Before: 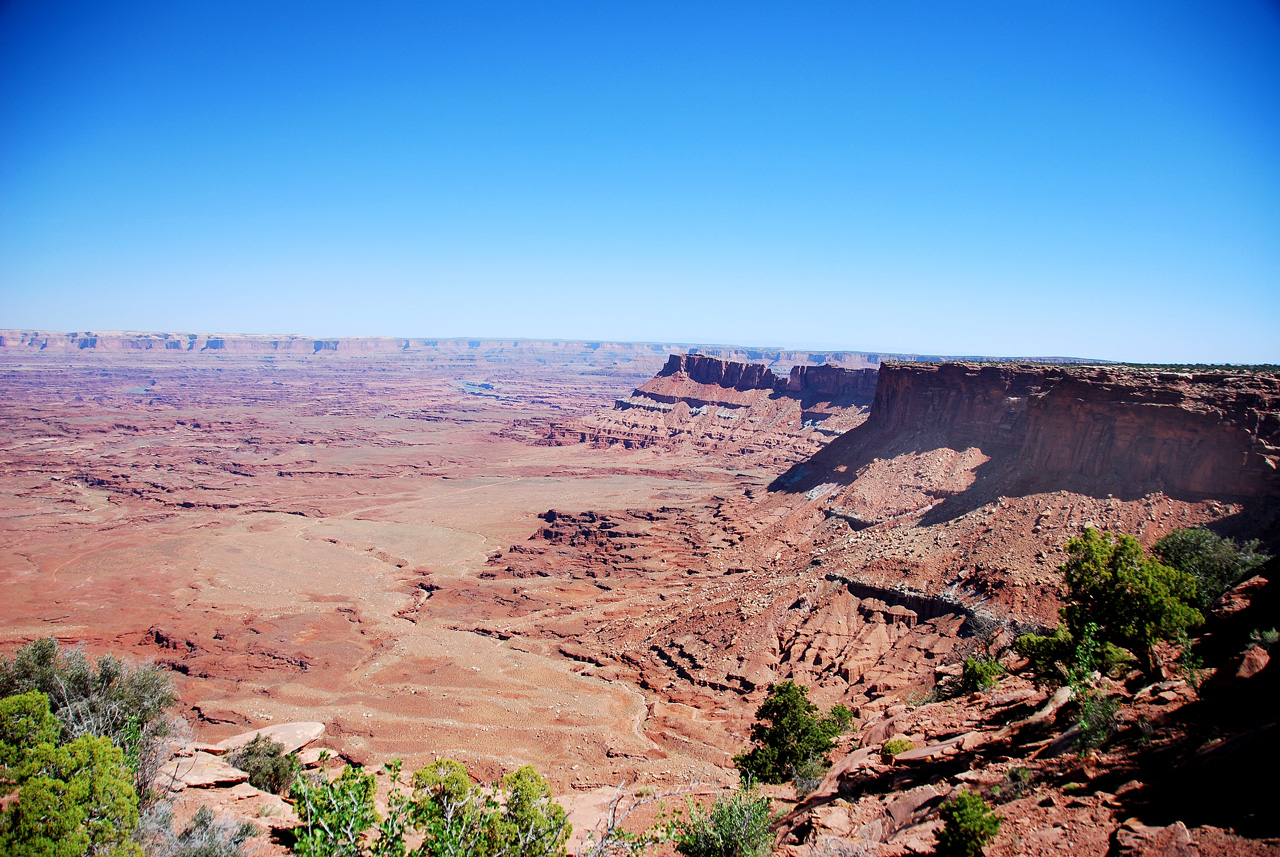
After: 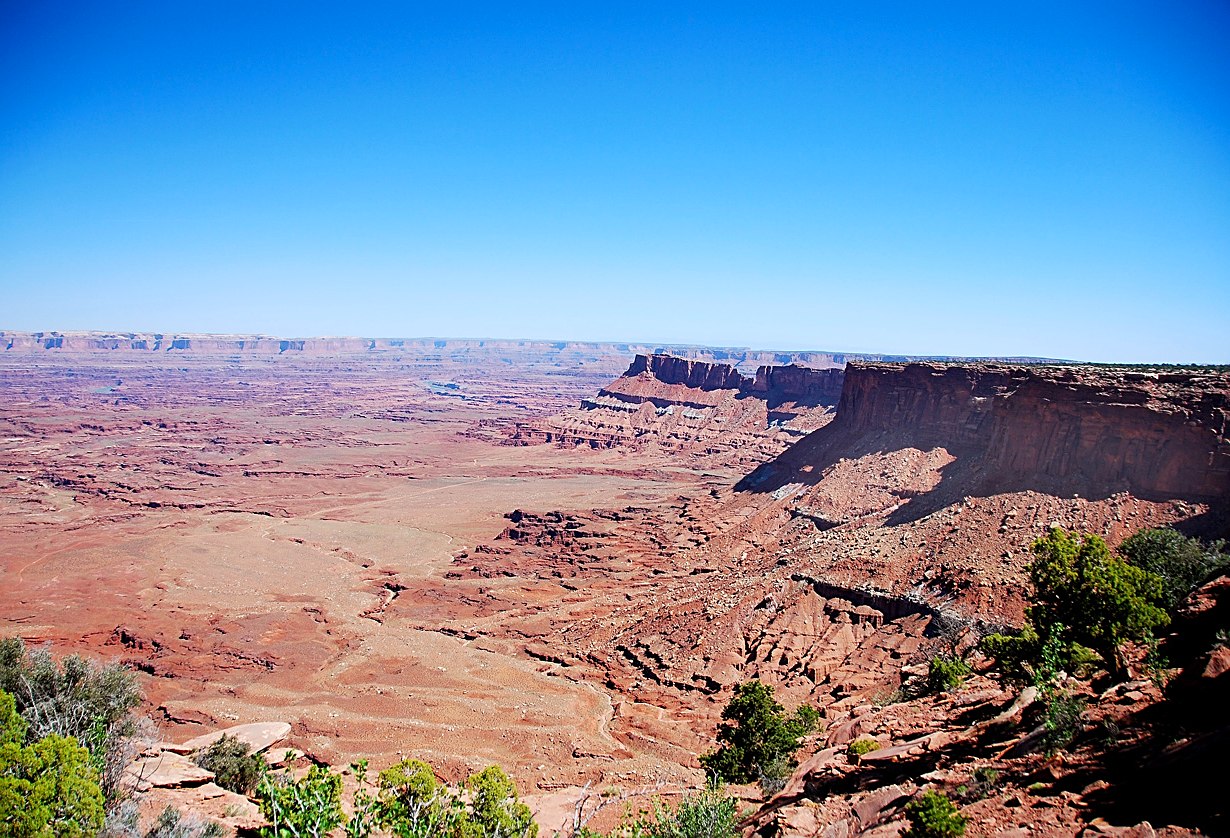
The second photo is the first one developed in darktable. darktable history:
color balance rgb: perceptual saturation grading › global saturation 8.888%
crop and rotate: left 2.68%, right 1.206%, bottom 2.122%
sharpen: on, module defaults
